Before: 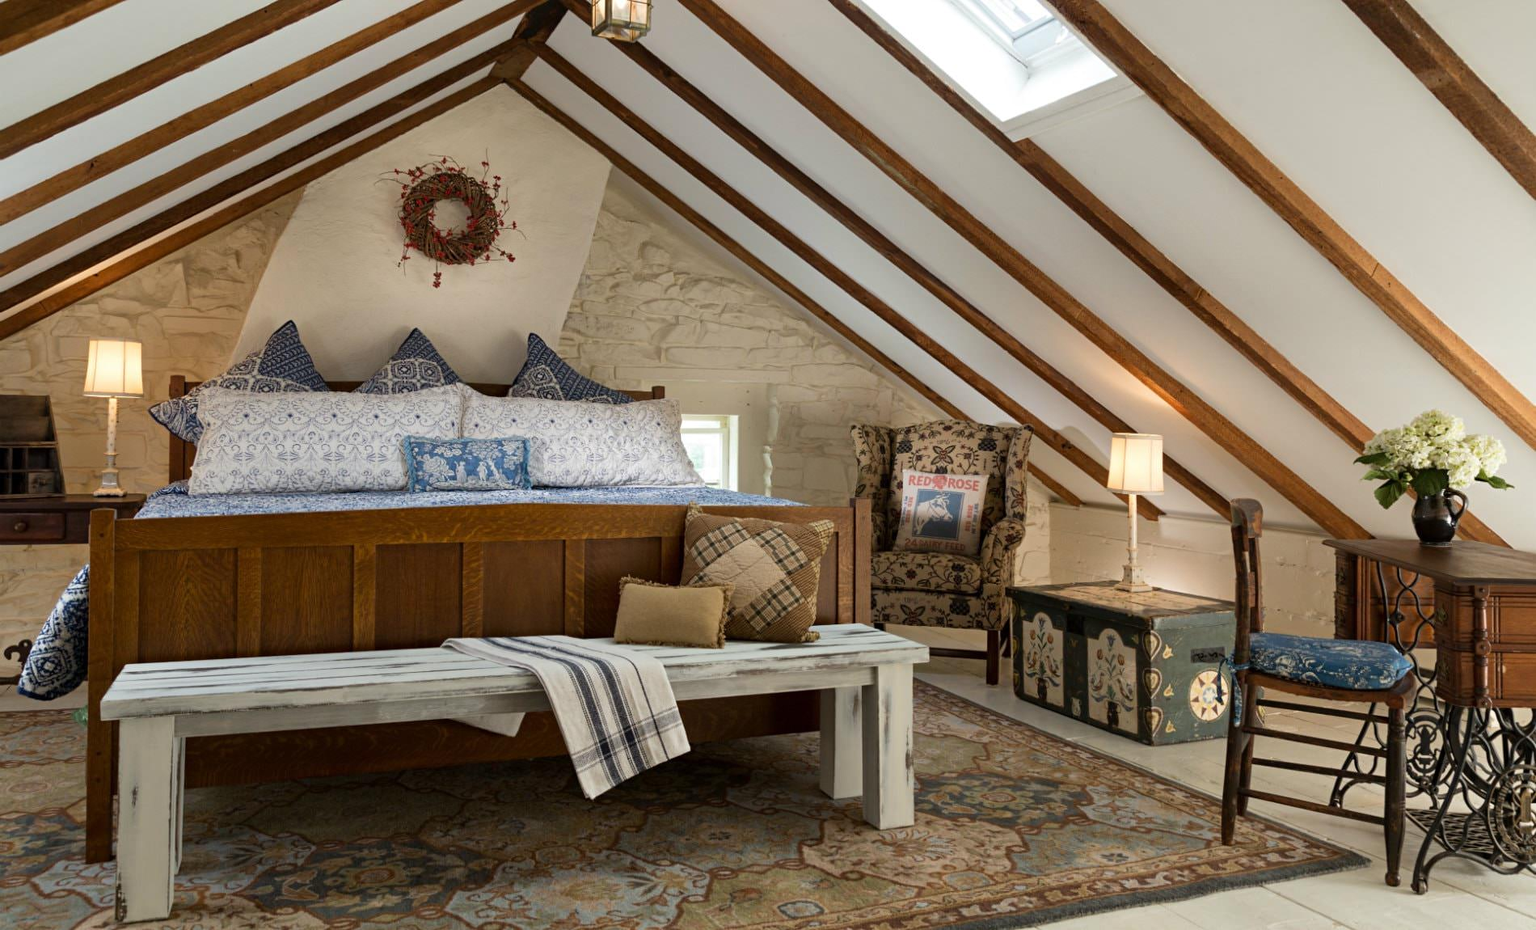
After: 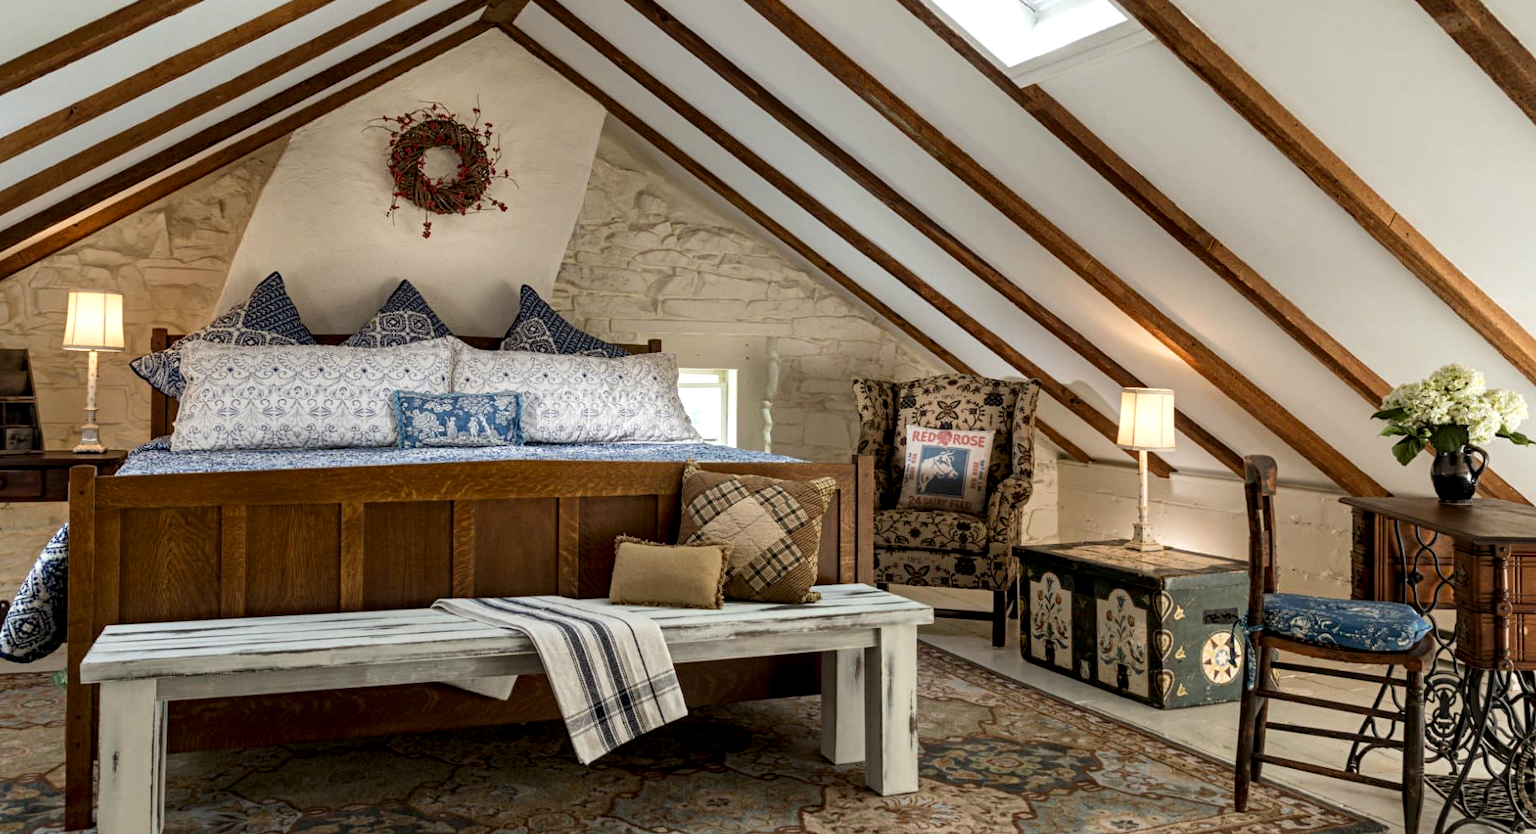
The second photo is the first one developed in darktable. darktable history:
local contrast: detail 144%
crop: left 1.507%, top 6.147%, right 1.379%, bottom 6.637%
